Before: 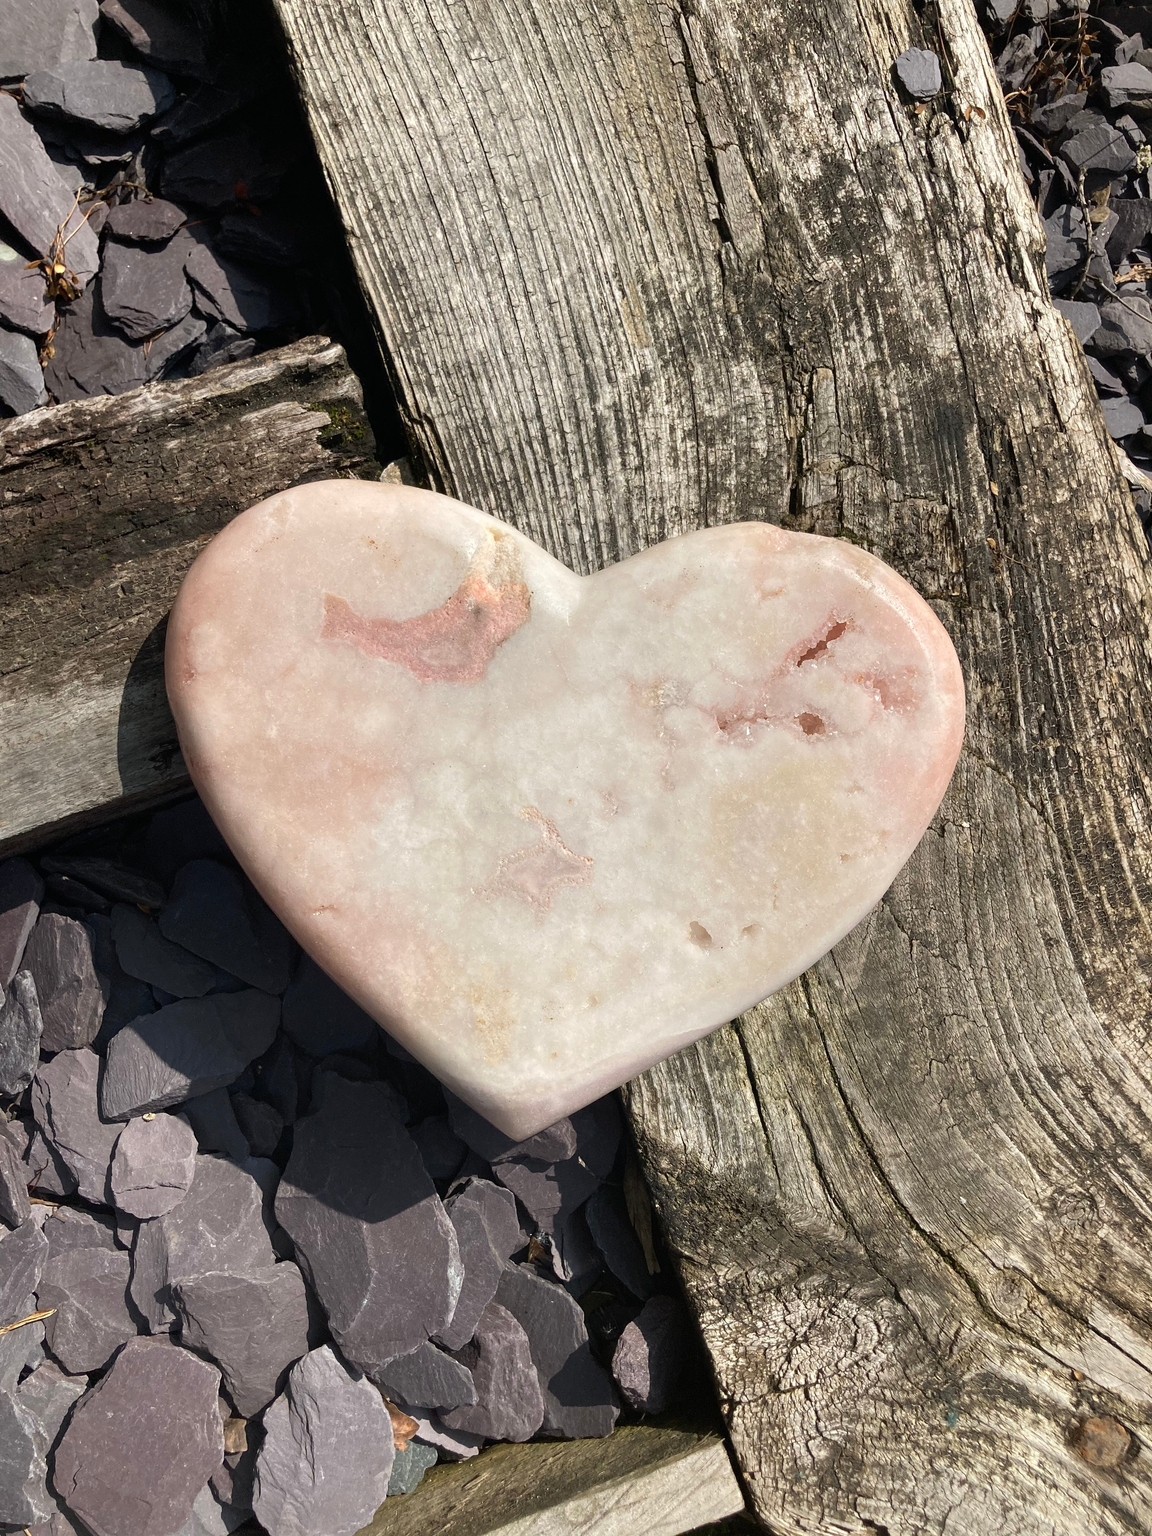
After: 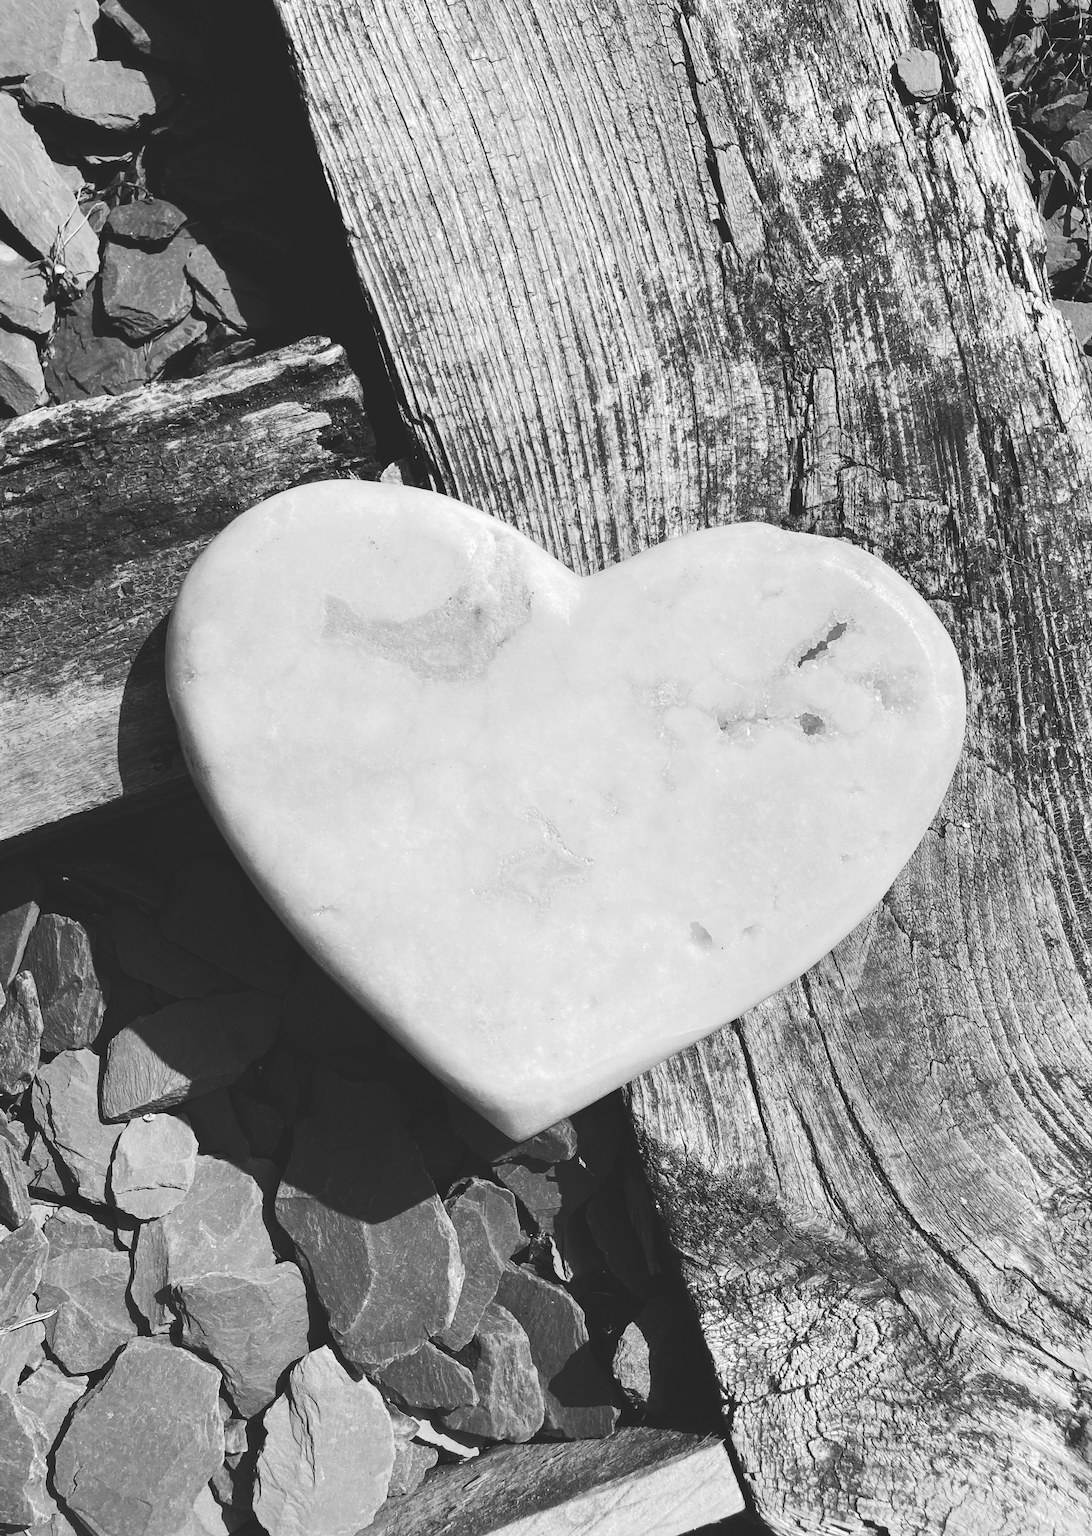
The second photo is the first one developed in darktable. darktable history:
monochrome: on, module defaults
crop and rotate: right 5.167%
exposure: black level correction -0.015, compensate highlight preservation false
tone curve: curves: ch0 [(0, 0) (0.003, 0.13) (0.011, 0.13) (0.025, 0.134) (0.044, 0.136) (0.069, 0.139) (0.1, 0.144) (0.136, 0.151) (0.177, 0.171) (0.224, 0.2) (0.277, 0.247) (0.335, 0.318) (0.399, 0.412) (0.468, 0.536) (0.543, 0.659) (0.623, 0.746) (0.709, 0.812) (0.801, 0.871) (0.898, 0.915) (1, 1)], preserve colors none
color correction: highlights a* -3.28, highlights b* -6.24, shadows a* 3.1, shadows b* 5.19
